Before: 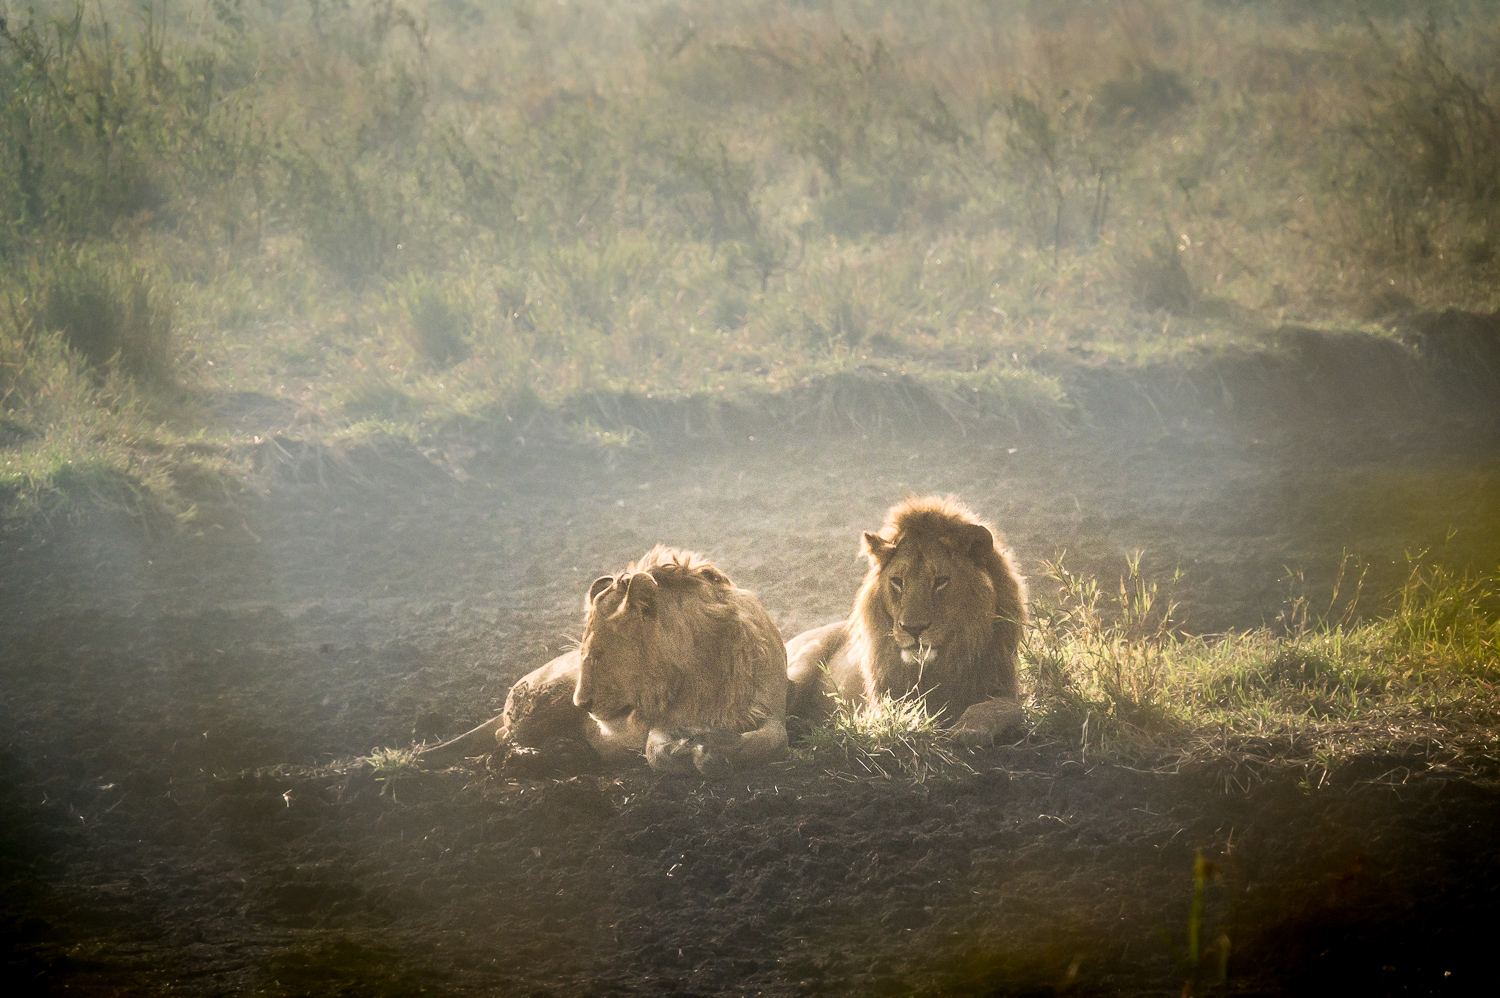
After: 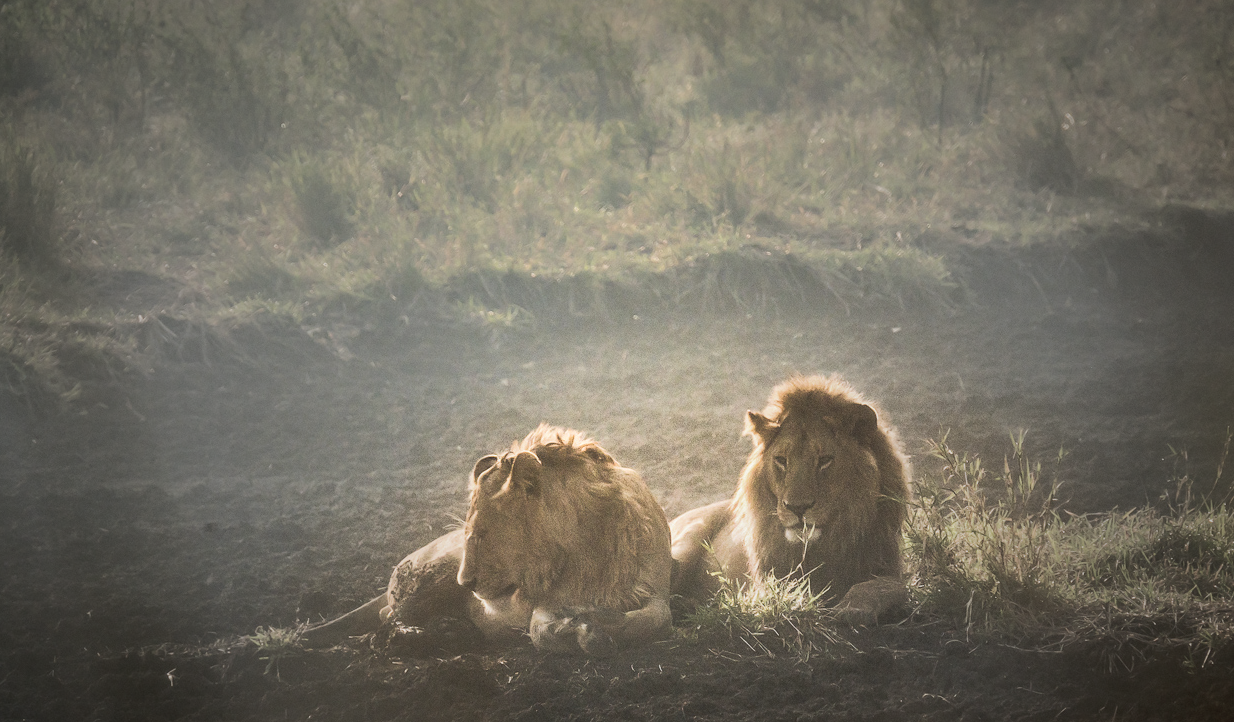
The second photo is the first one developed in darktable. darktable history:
shadows and highlights: on, module defaults
crop: left 7.741%, top 12.178%, right 9.965%, bottom 15.449%
vignetting: fall-off start 16.46%, fall-off radius 99.03%, width/height ratio 0.711
local contrast: mode bilateral grid, contrast 99, coarseness 99, detail 108%, midtone range 0.2
